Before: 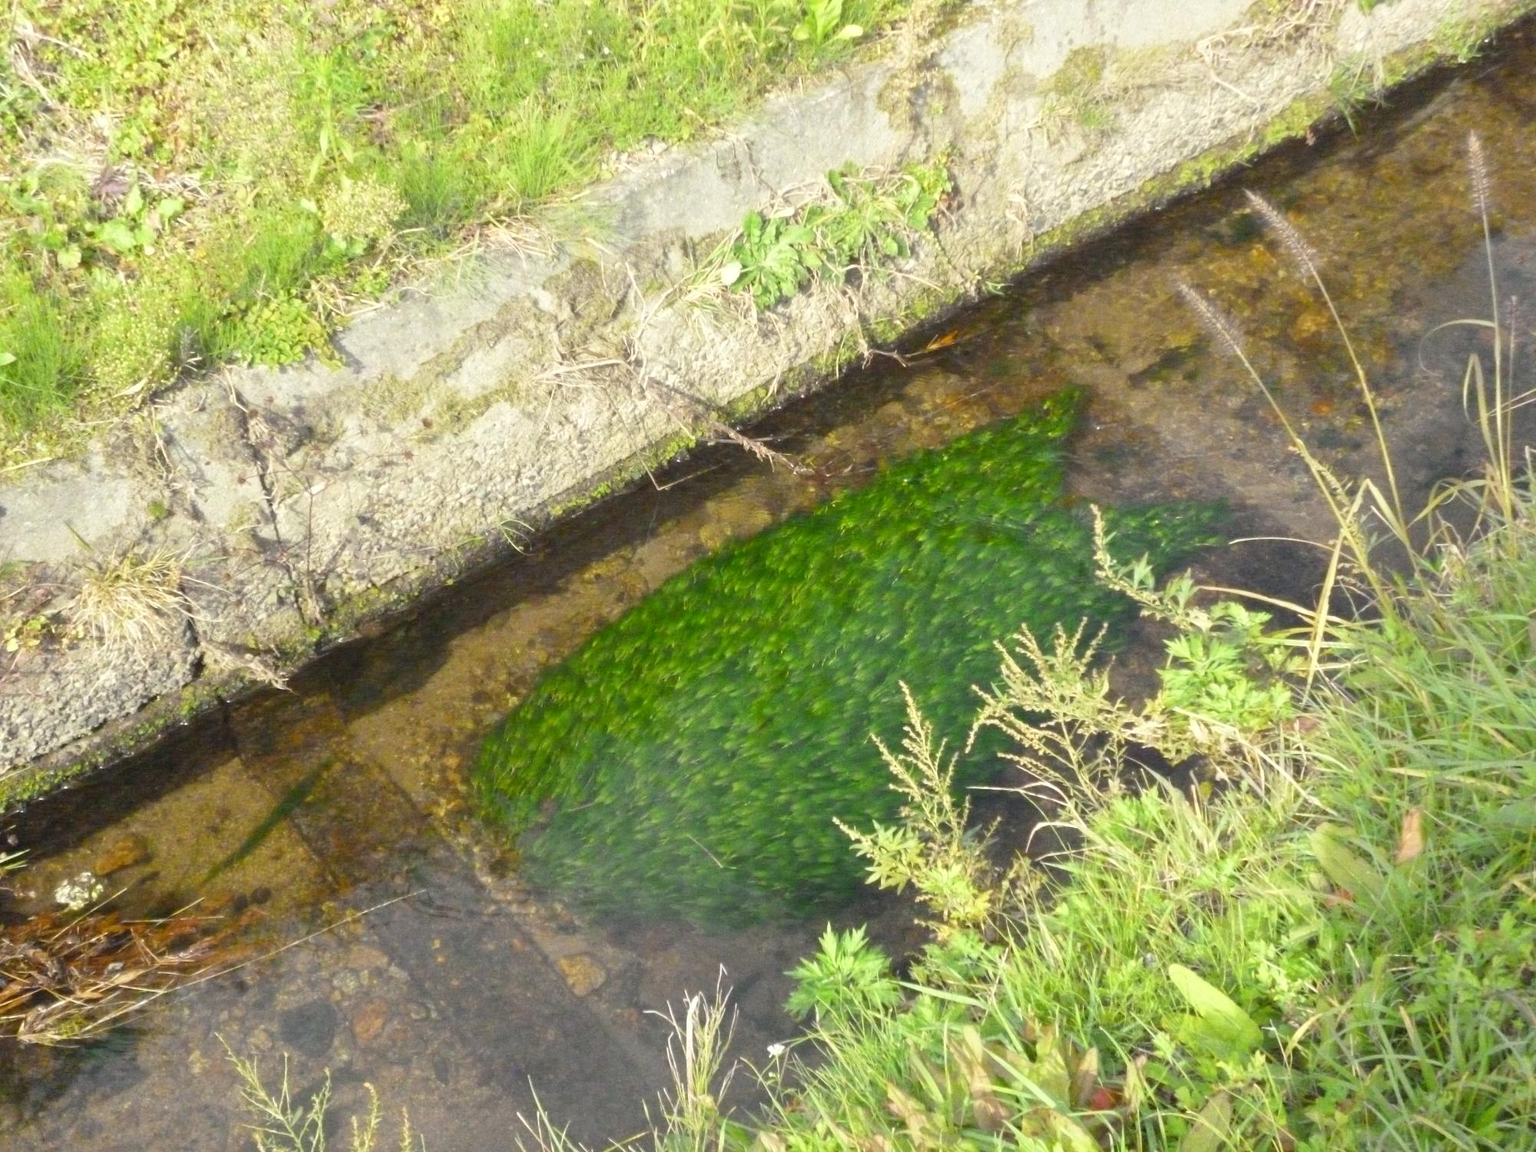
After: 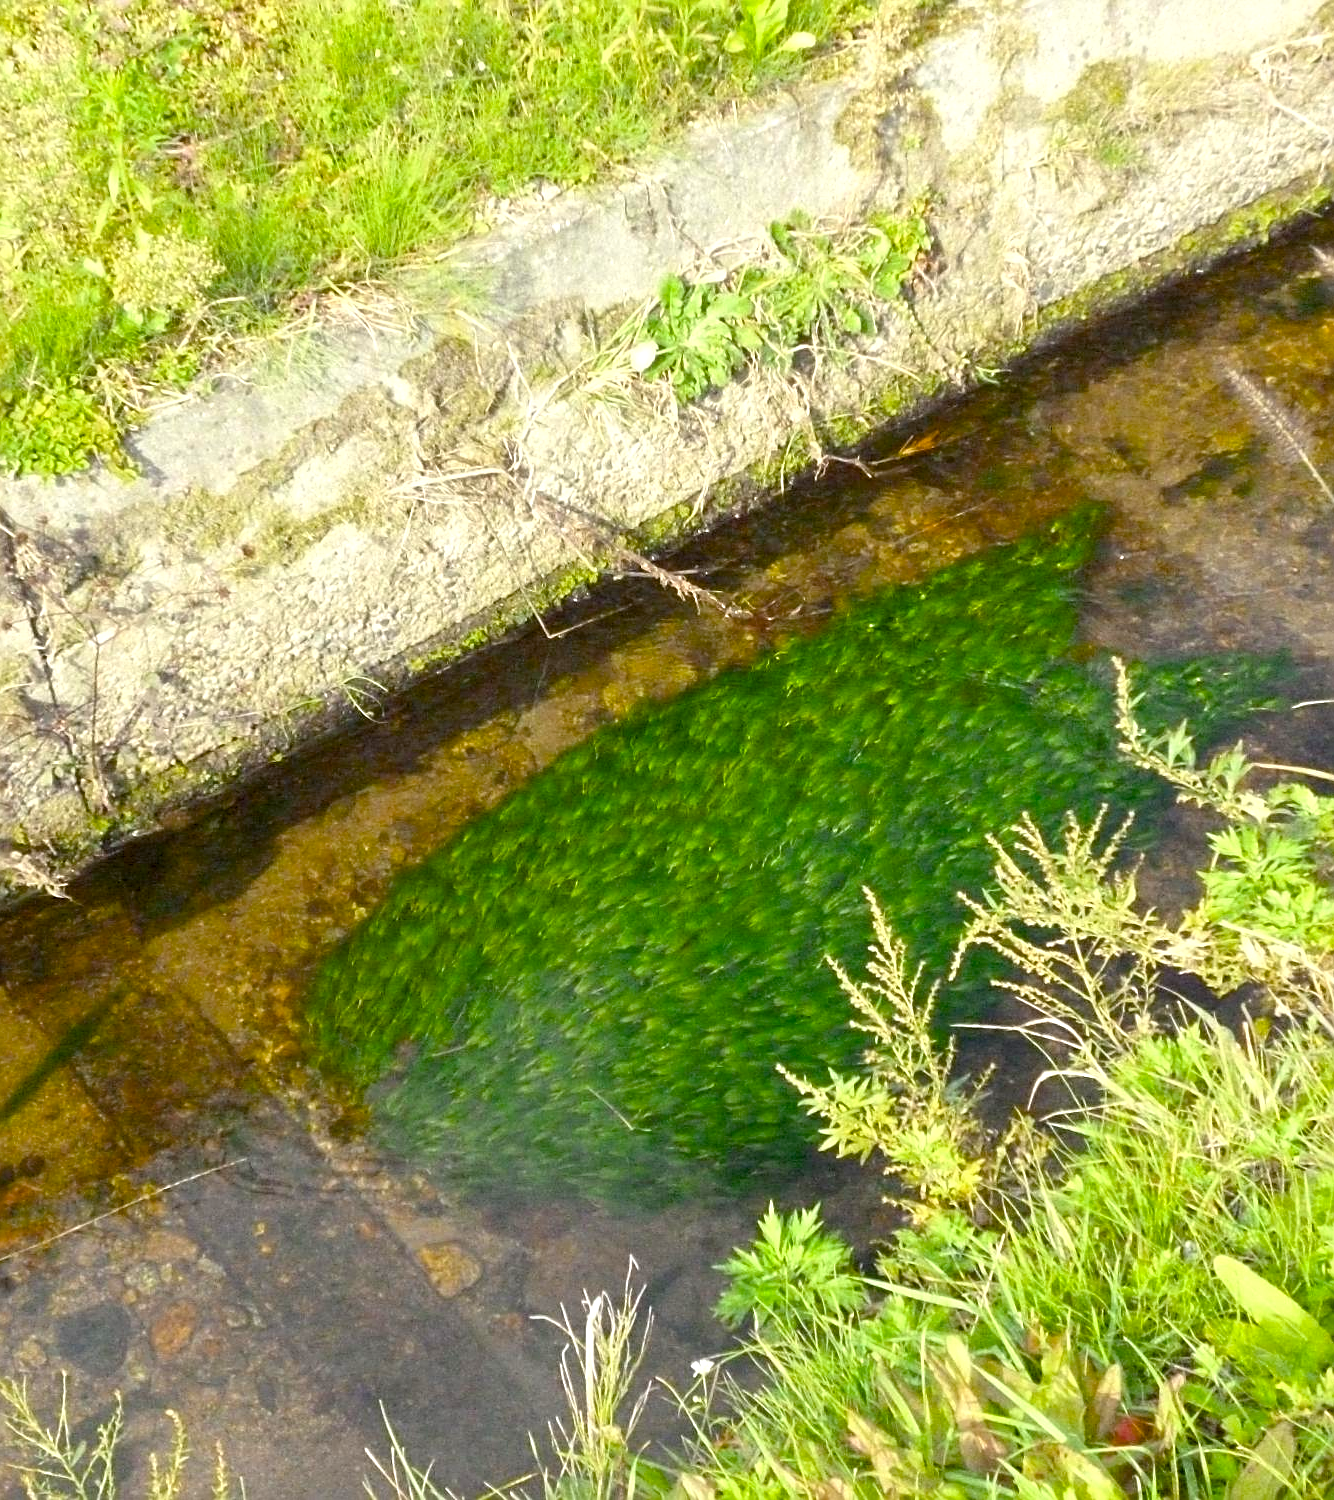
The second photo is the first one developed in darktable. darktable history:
sharpen: on, module defaults
crop and rotate: left 15.446%, right 17.836%
color balance rgb: linear chroma grading › shadows 16%, perceptual saturation grading › global saturation 8%, perceptual saturation grading › shadows 4%, perceptual brilliance grading › global brilliance 2%, perceptual brilliance grading › highlights 8%, perceptual brilliance grading › shadows -4%, global vibrance 16%, saturation formula JzAzBz (2021)
exposure: black level correction 0.01, exposure 0.011 EV, compensate highlight preservation false
